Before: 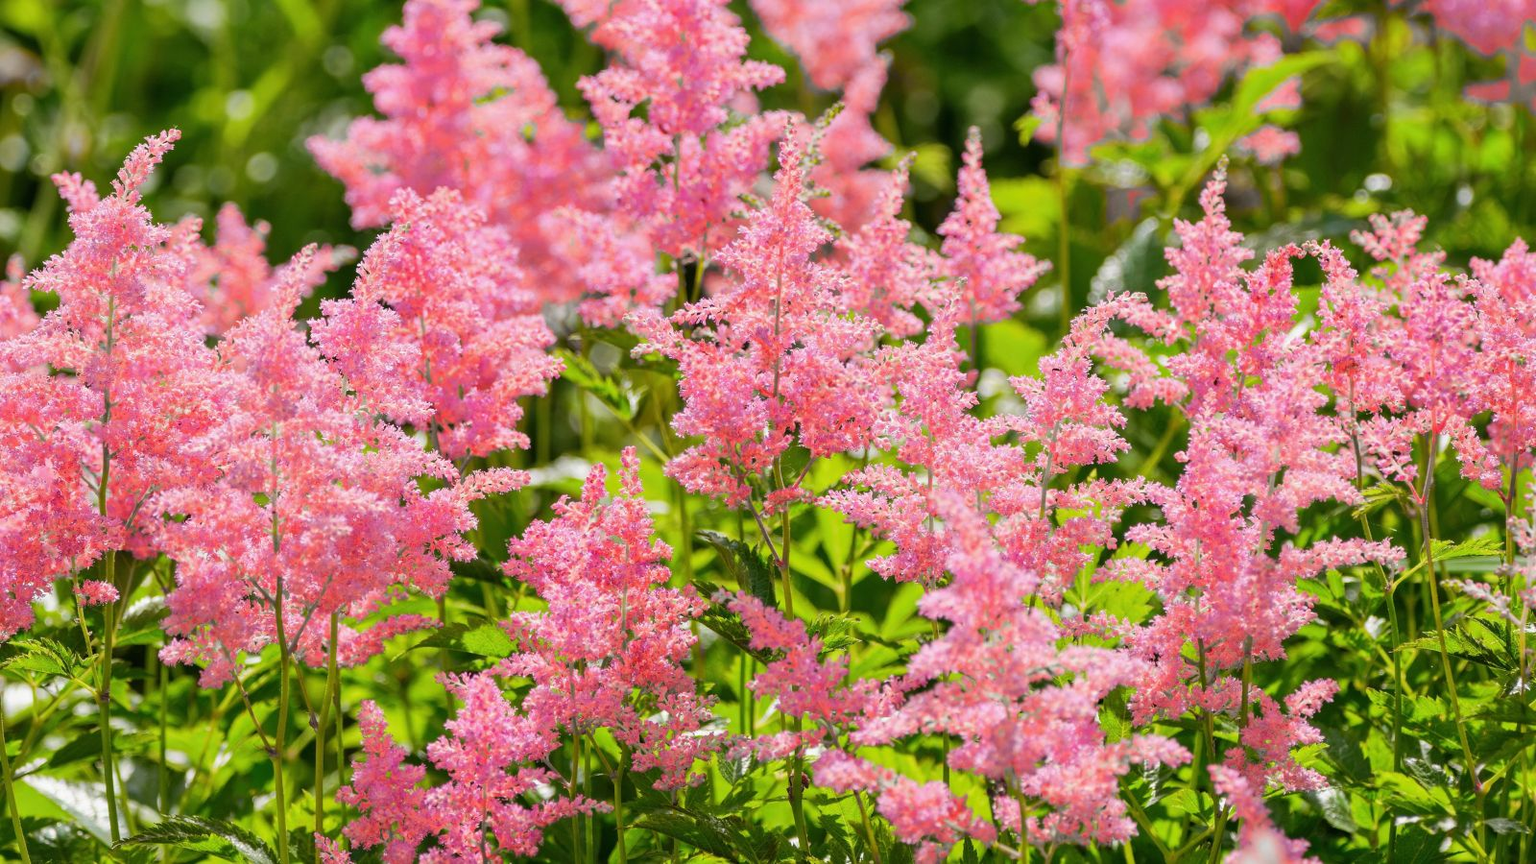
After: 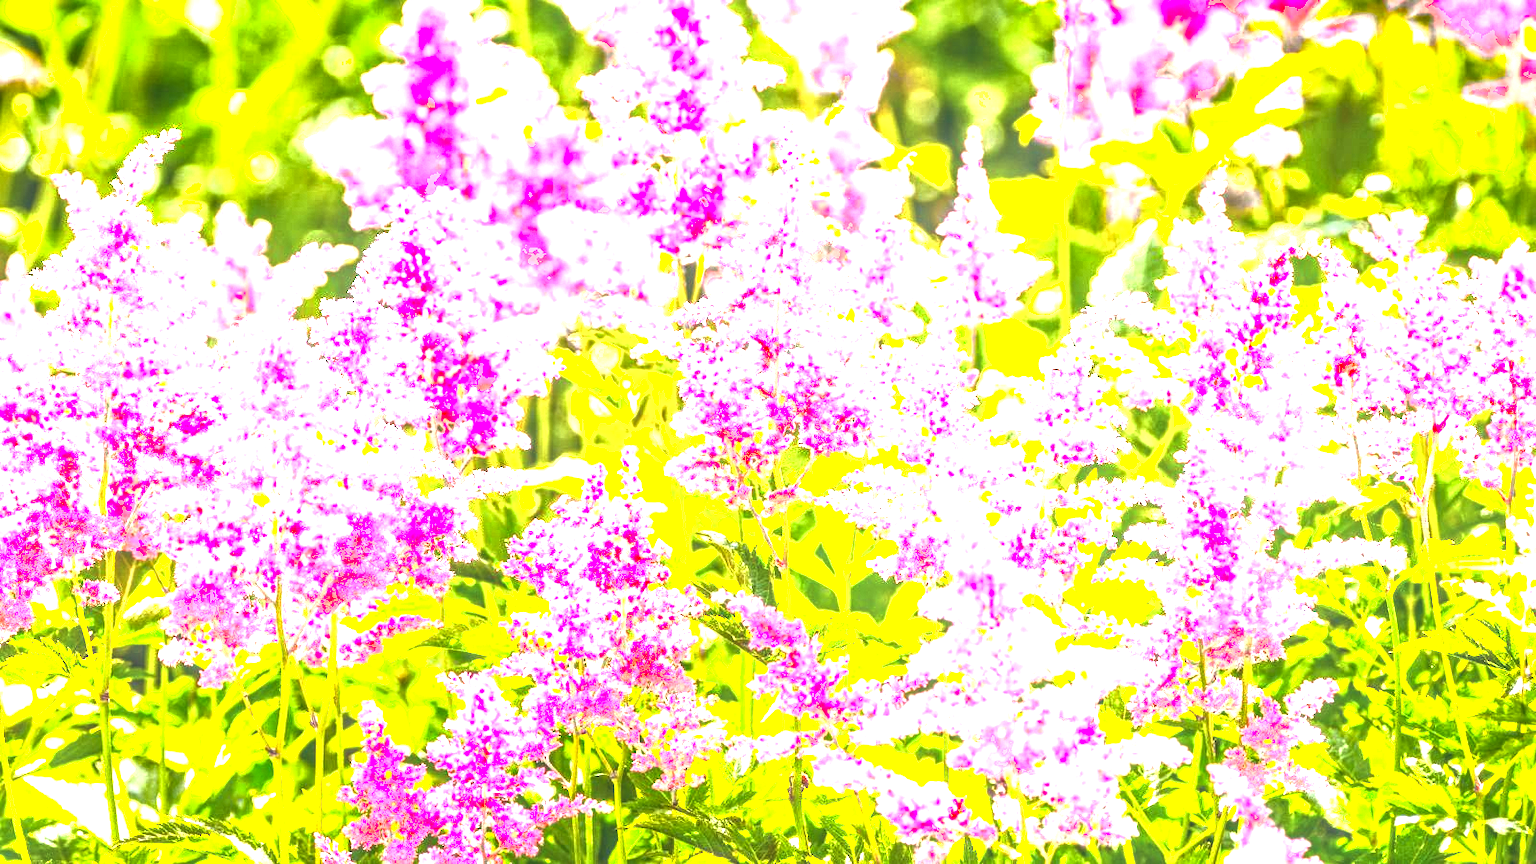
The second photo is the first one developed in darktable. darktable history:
shadows and highlights: shadows 1.01, highlights 40.69
local contrast: highlights 1%, shadows 6%, detail 134%
contrast brightness saturation: contrast 0.147, brightness -0.012, saturation 0.096
color balance rgb: shadows lift › chroma 1.027%, shadows lift › hue 28.16°, perceptual saturation grading › global saturation 0.282%, perceptual brilliance grading › global brilliance 34.504%, perceptual brilliance grading › highlights 50.02%, perceptual brilliance grading › mid-tones 59.929%, perceptual brilliance grading › shadows 34.436%
